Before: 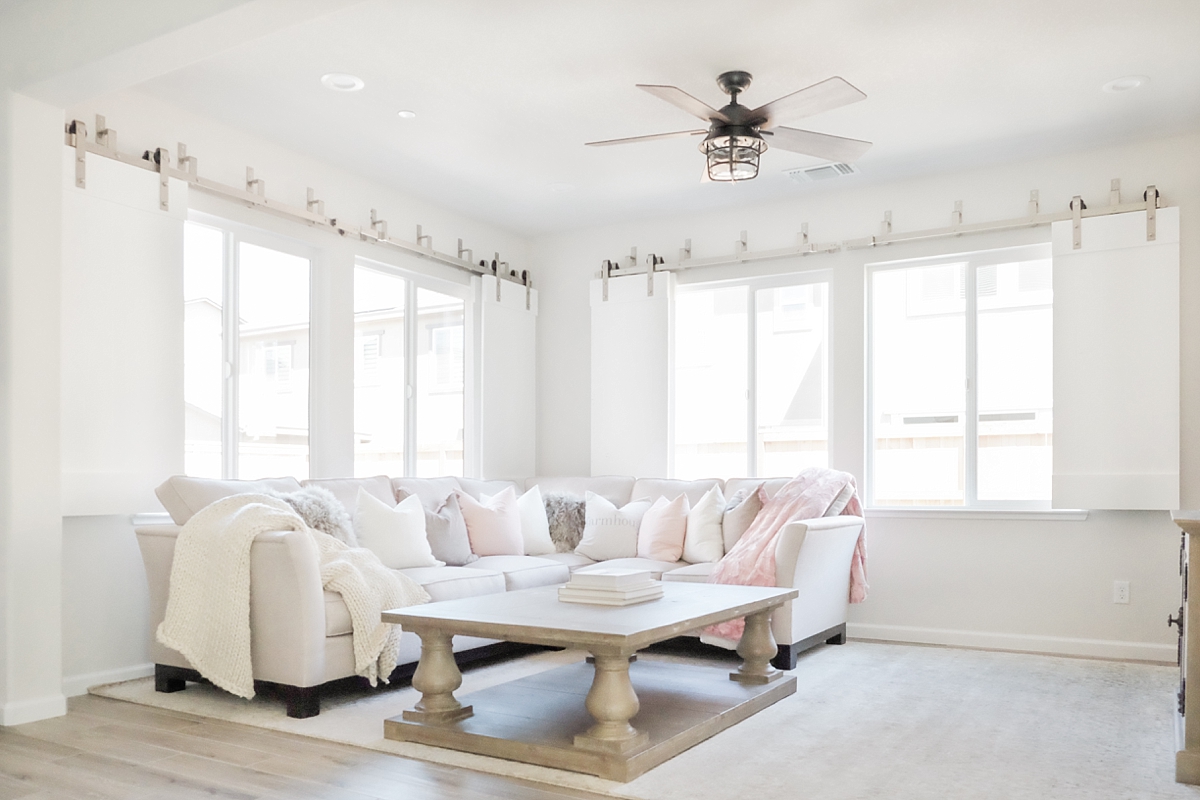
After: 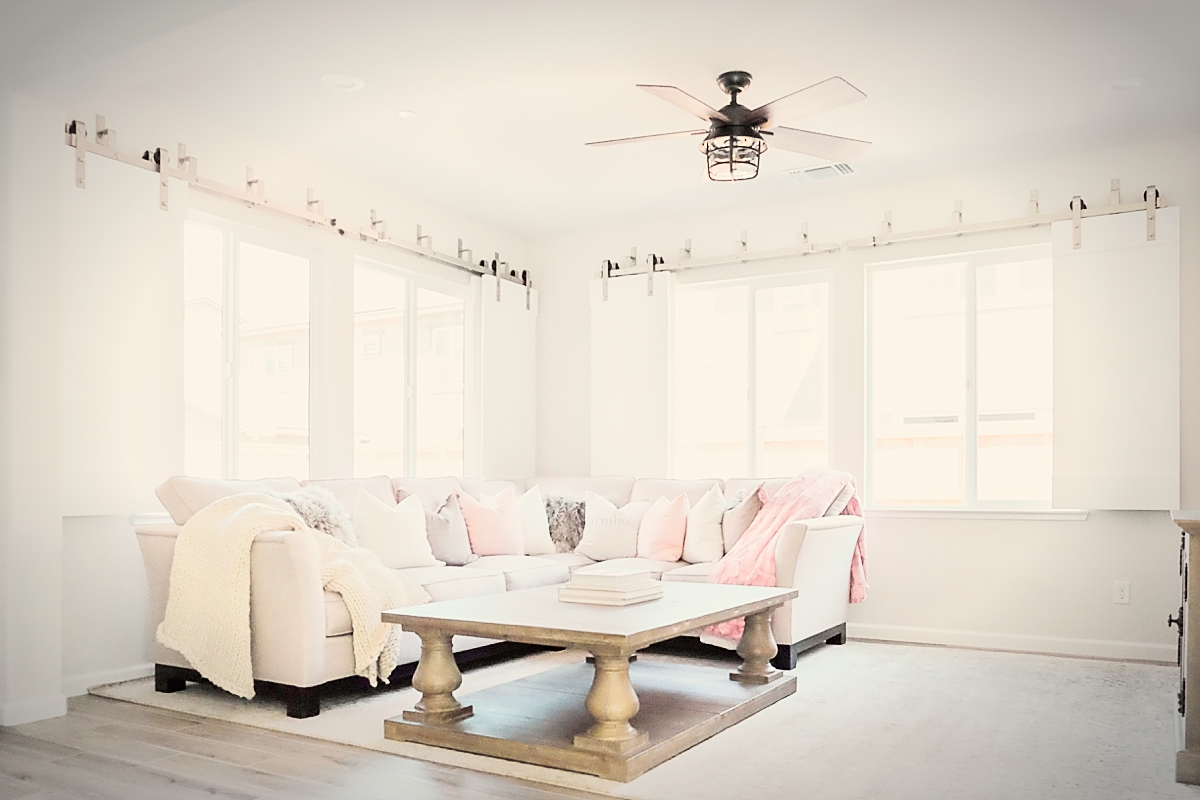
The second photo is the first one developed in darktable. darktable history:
vignetting: automatic ratio true
white balance: red 1.029, blue 0.92
tone curve: curves: ch0 [(0, 0.001) (0.139, 0.096) (0.311, 0.278) (0.495, 0.531) (0.718, 0.816) (0.841, 0.909) (1, 0.967)]; ch1 [(0, 0) (0.272, 0.249) (0.388, 0.385) (0.469, 0.456) (0.495, 0.497) (0.538, 0.554) (0.578, 0.605) (0.707, 0.778) (1, 1)]; ch2 [(0, 0) (0.125, 0.089) (0.353, 0.329) (0.443, 0.408) (0.502, 0.499) (0.557, 0.542) (0.608, 0.635) (1, 1)], color space Lab, independent channels, preserve colors none
sharpen: on, module defaults
